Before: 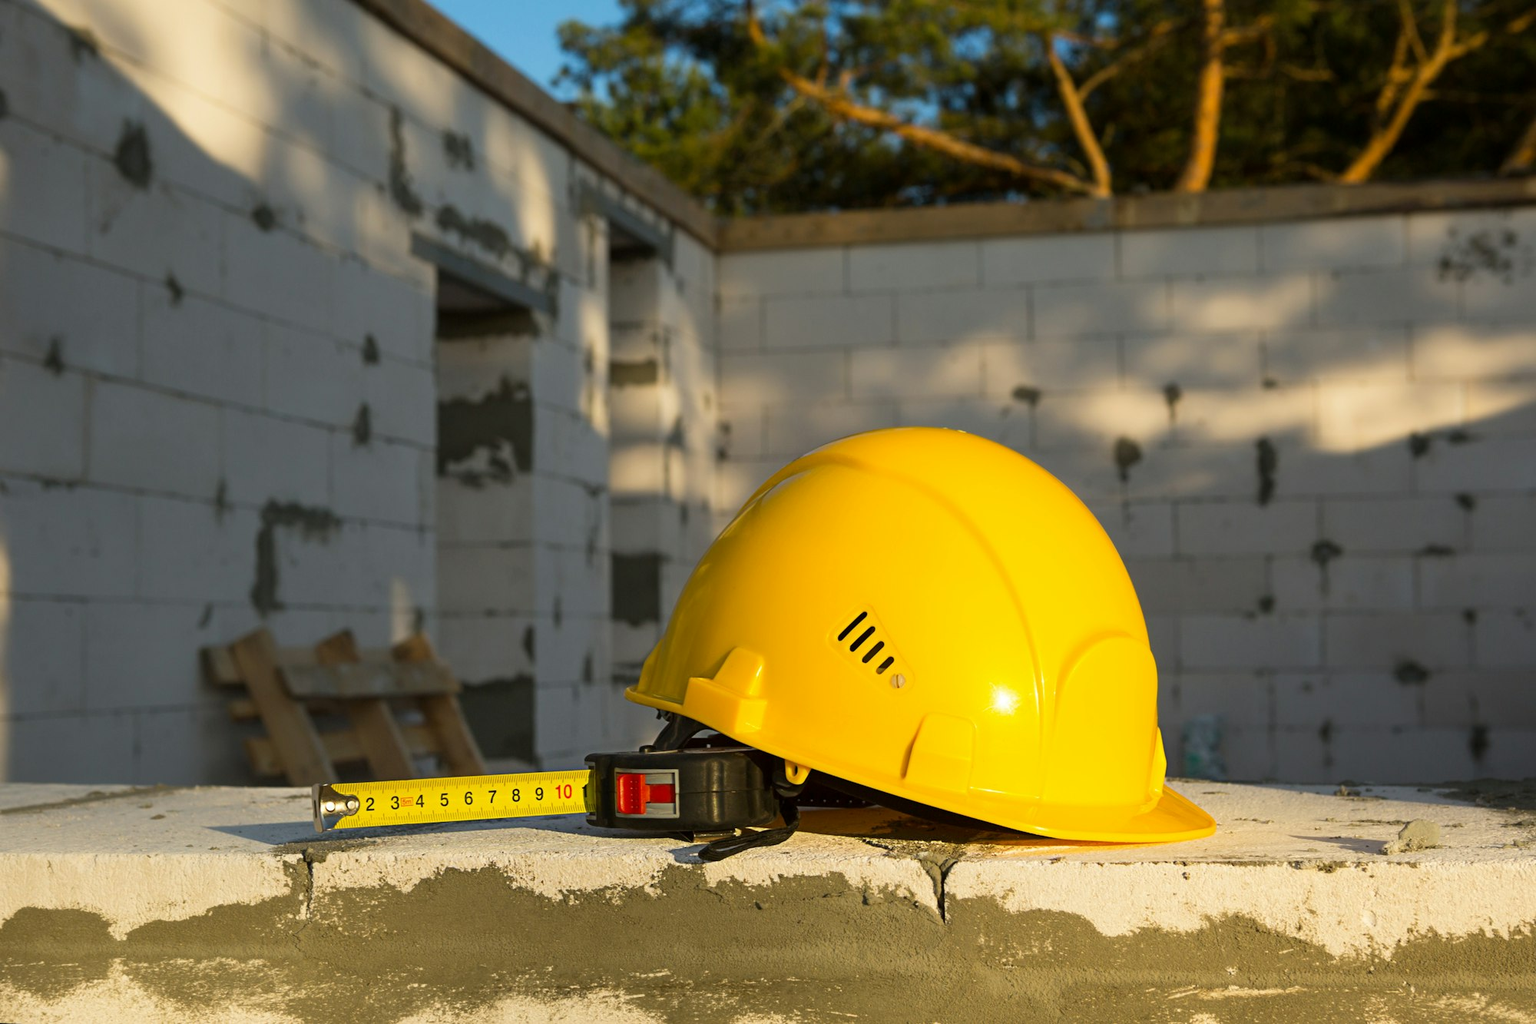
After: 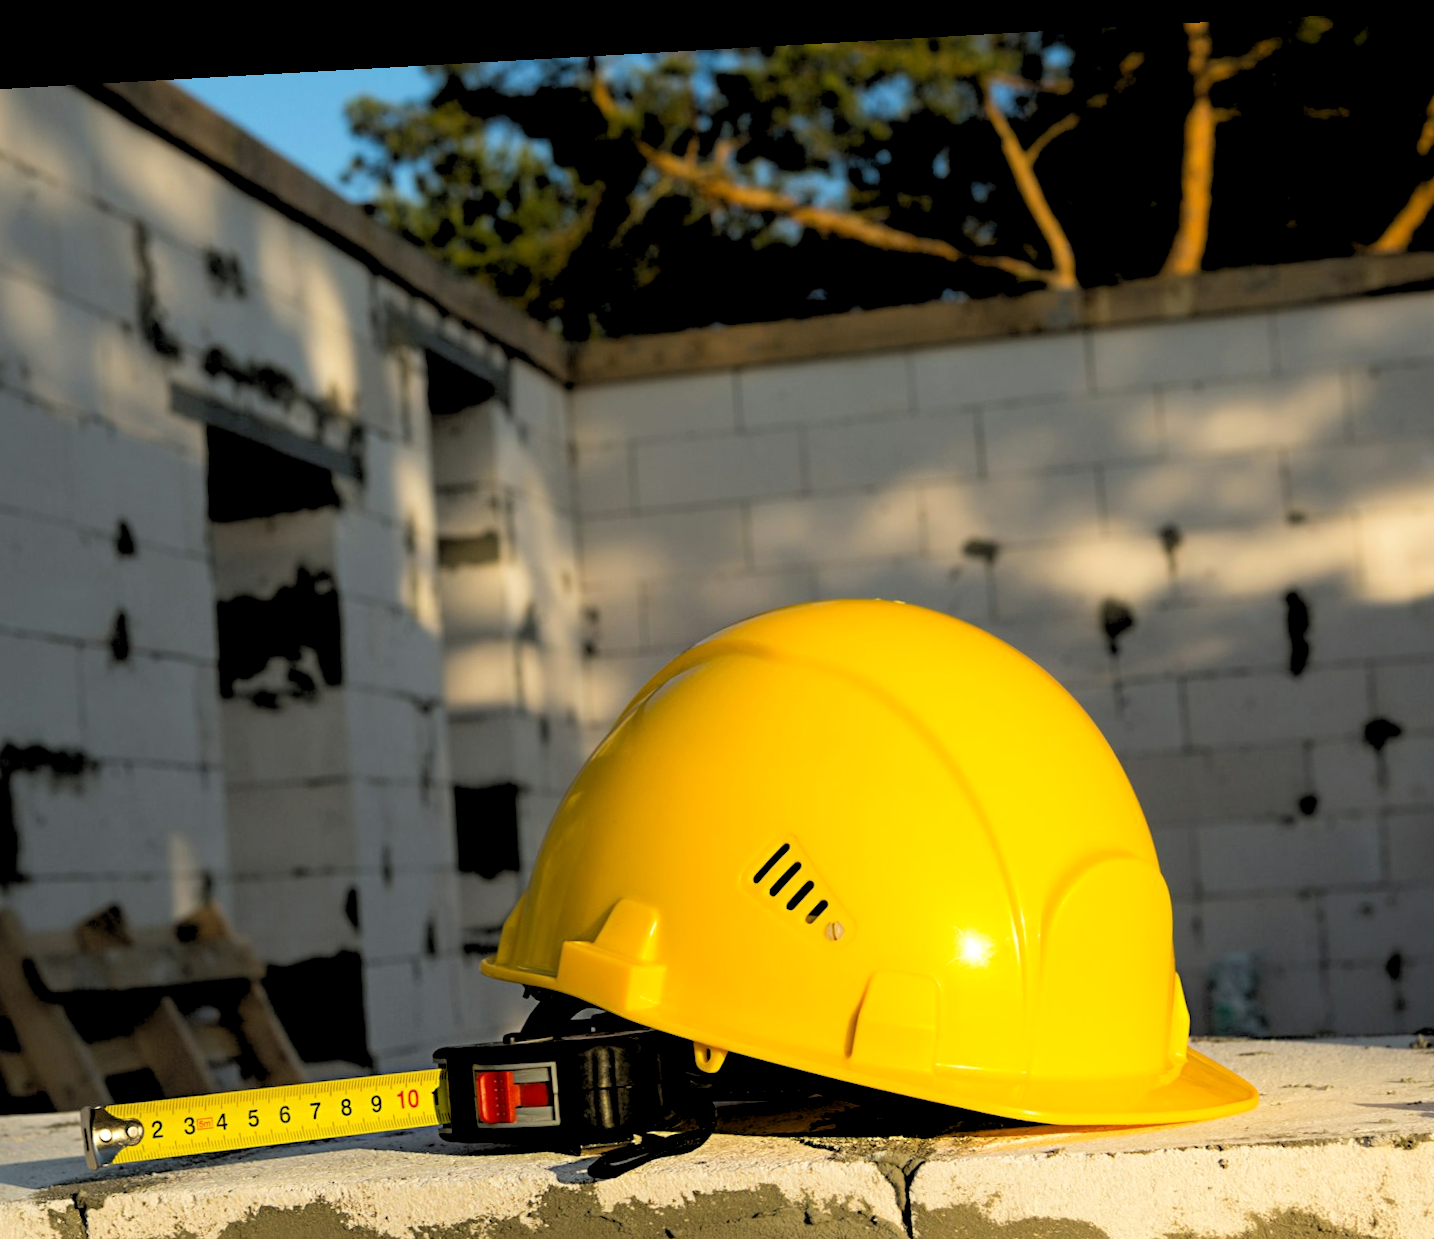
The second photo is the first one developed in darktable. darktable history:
crop: left 18.479%, right 12.2%, bottom 13.971%
rgb levels: levels [[0.029, 0.461, 0.922], [0, 0.5, 1], [0, 0.5, 1]]
rotate and perspective: rotation -3.18°, automatic cropping off
